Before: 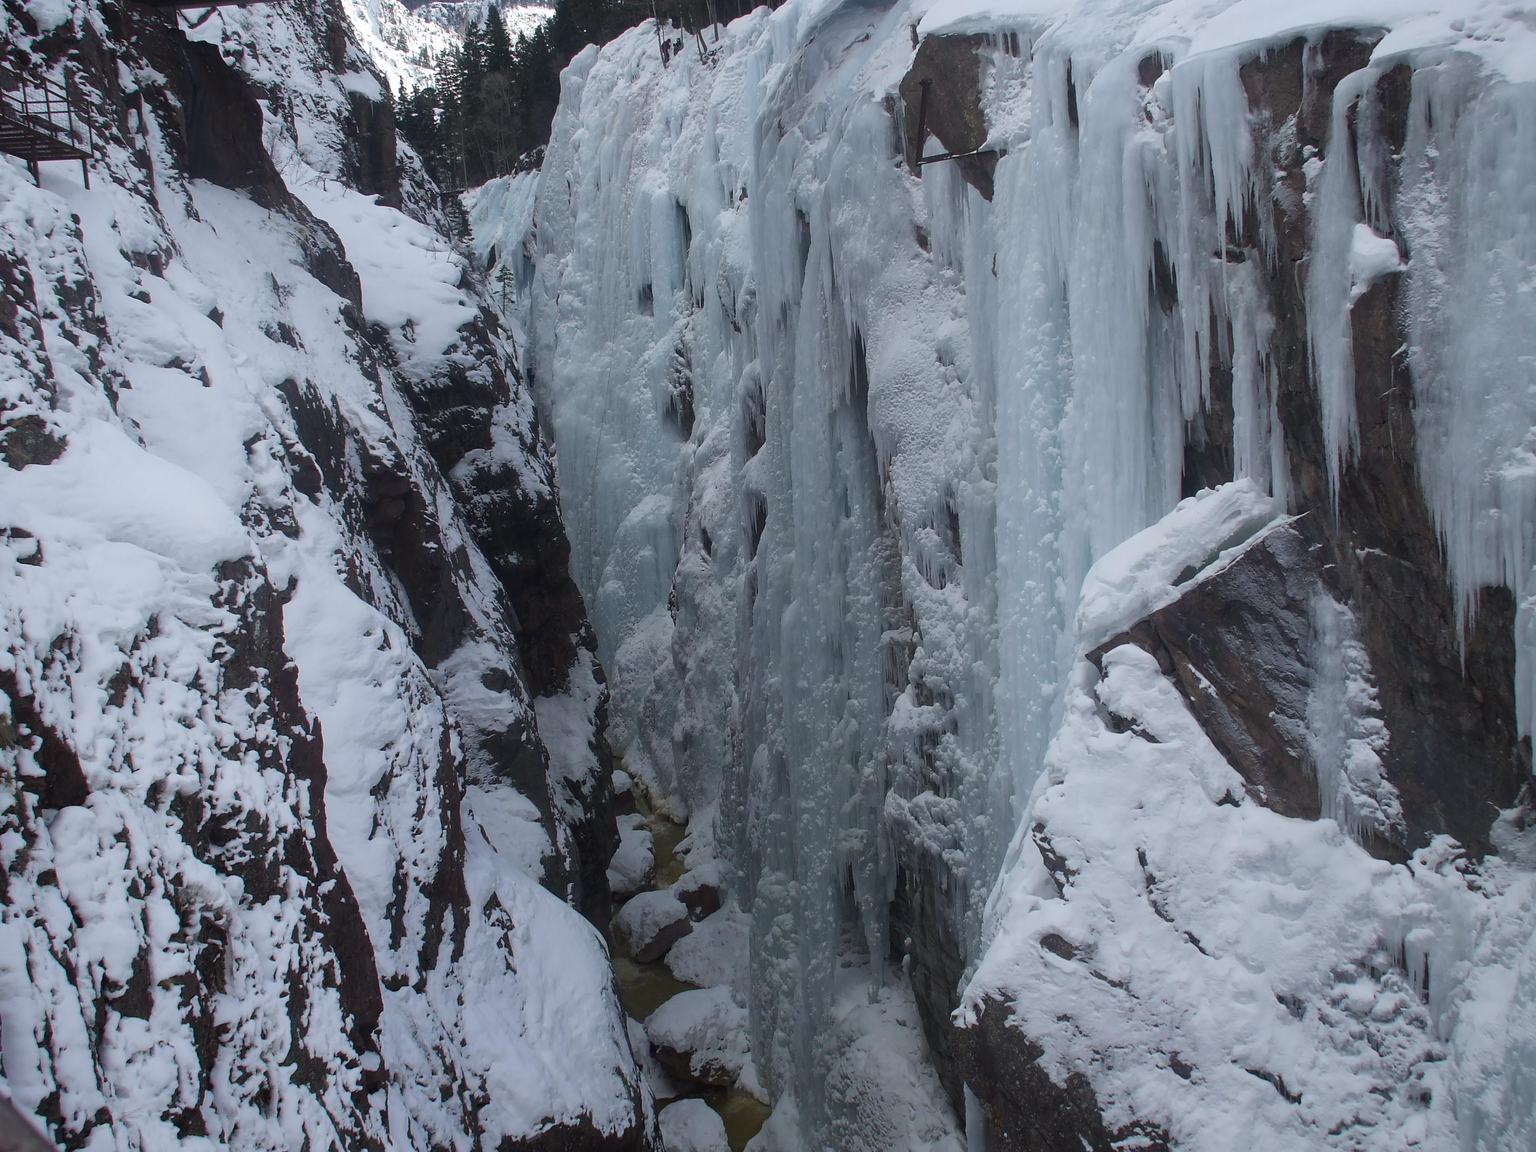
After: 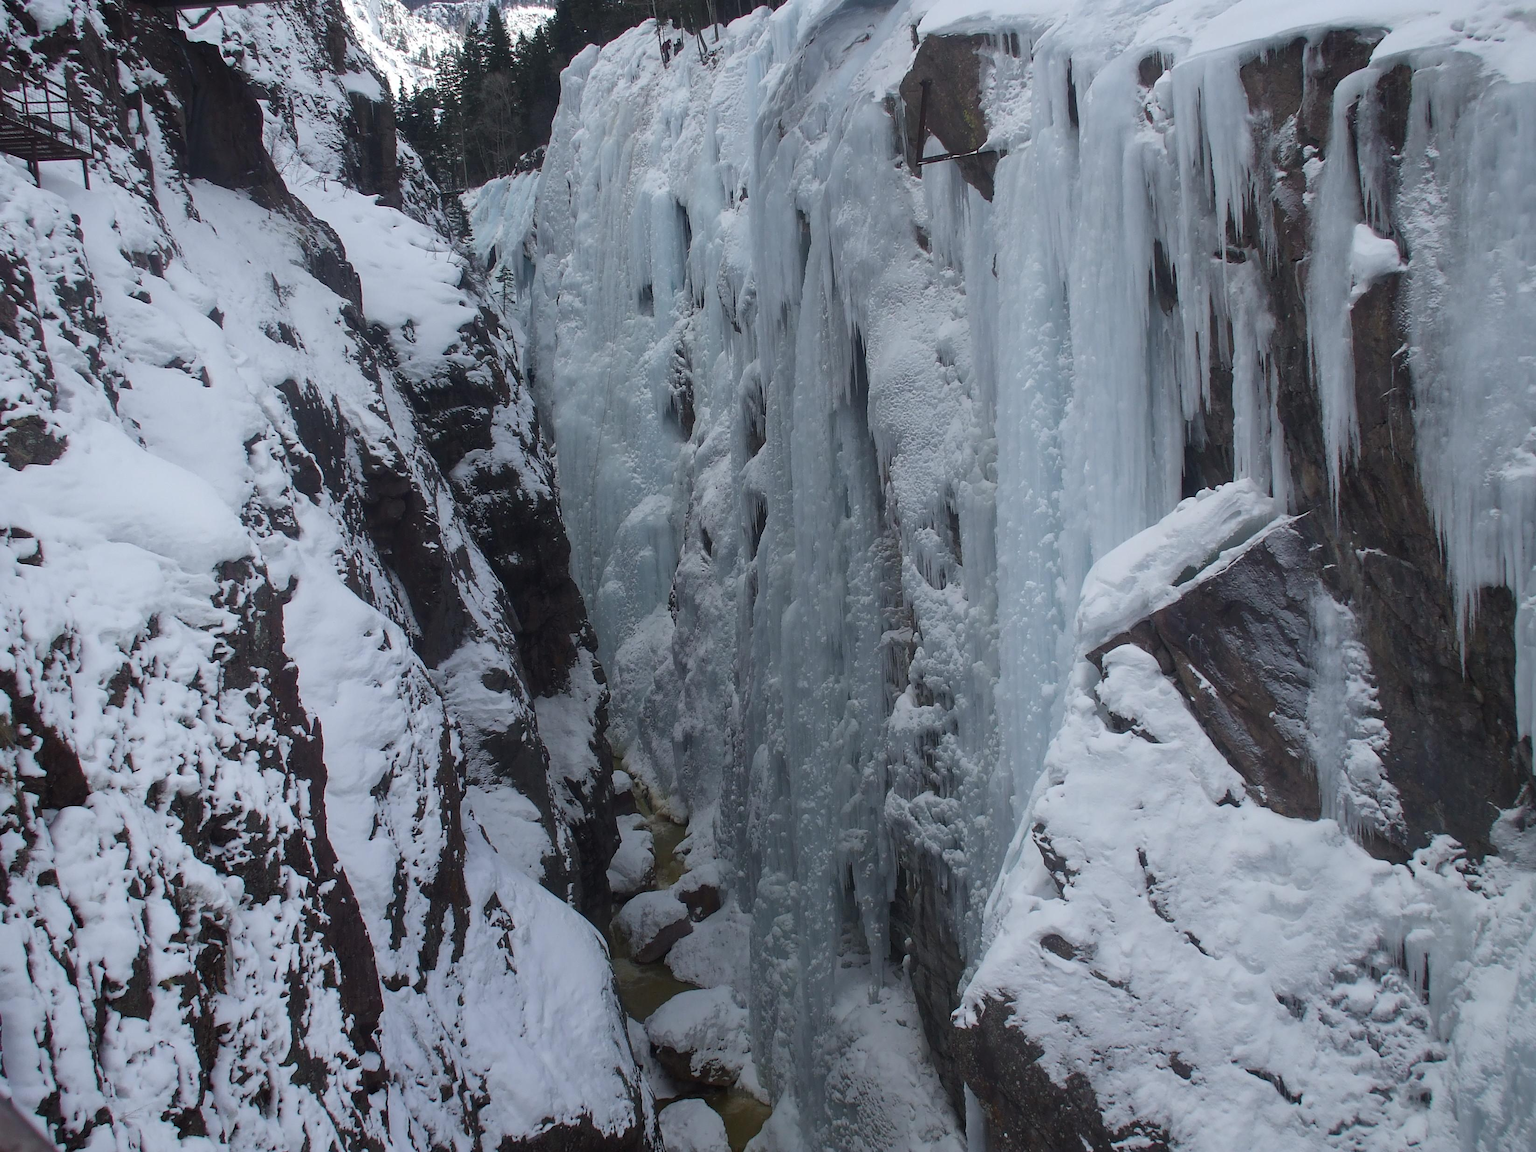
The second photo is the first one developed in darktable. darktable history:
shadows and highlights: shadows 30.76, highlights 1.69, soften with gaussian
